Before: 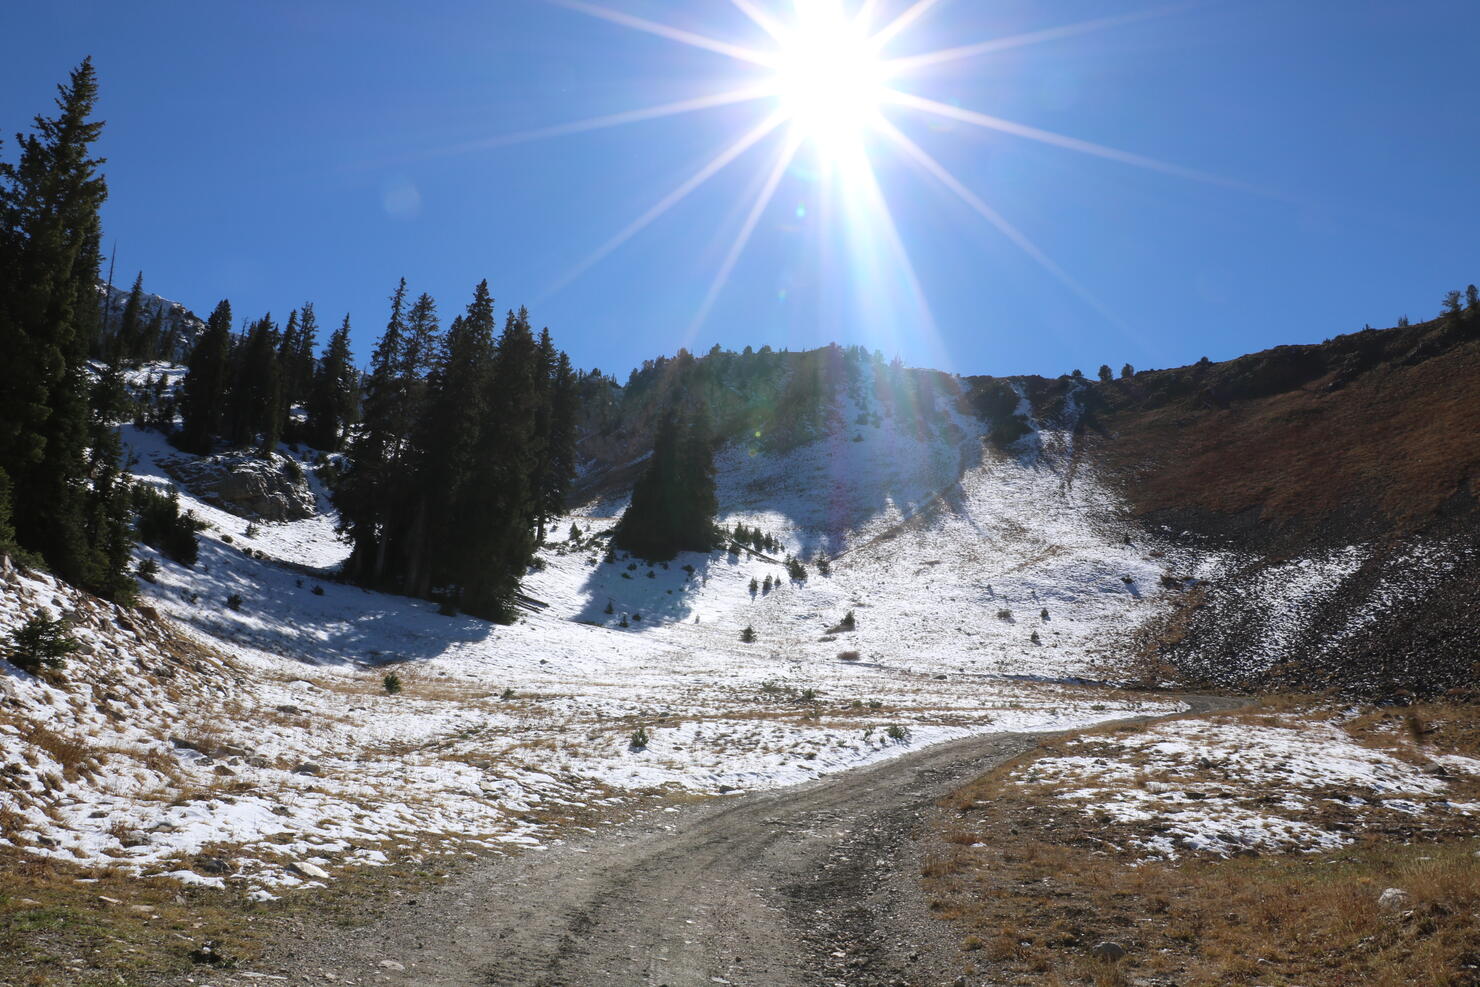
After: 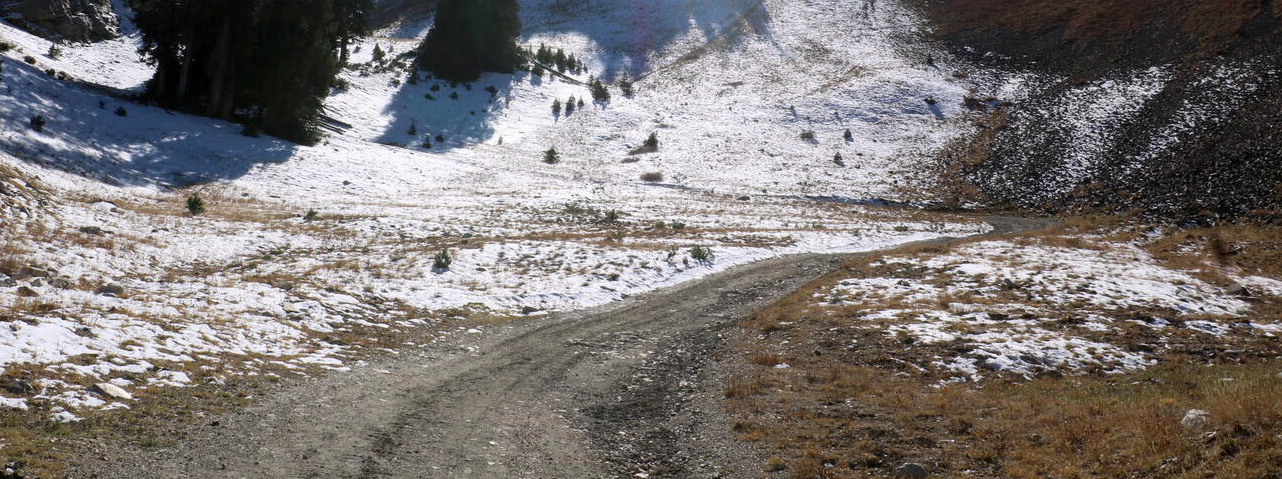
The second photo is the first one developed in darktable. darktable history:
color balance rgb: highlights gain › luminance 0.788%, highlights gain › chroma 0.375%, highlights gain › hue 42.62°, global offset › luminance -0.476%, perceptual saturation grading › global saturation 0.42%
crop and rotate: left 13.32%, top 48.596%, bottom 2.859%
